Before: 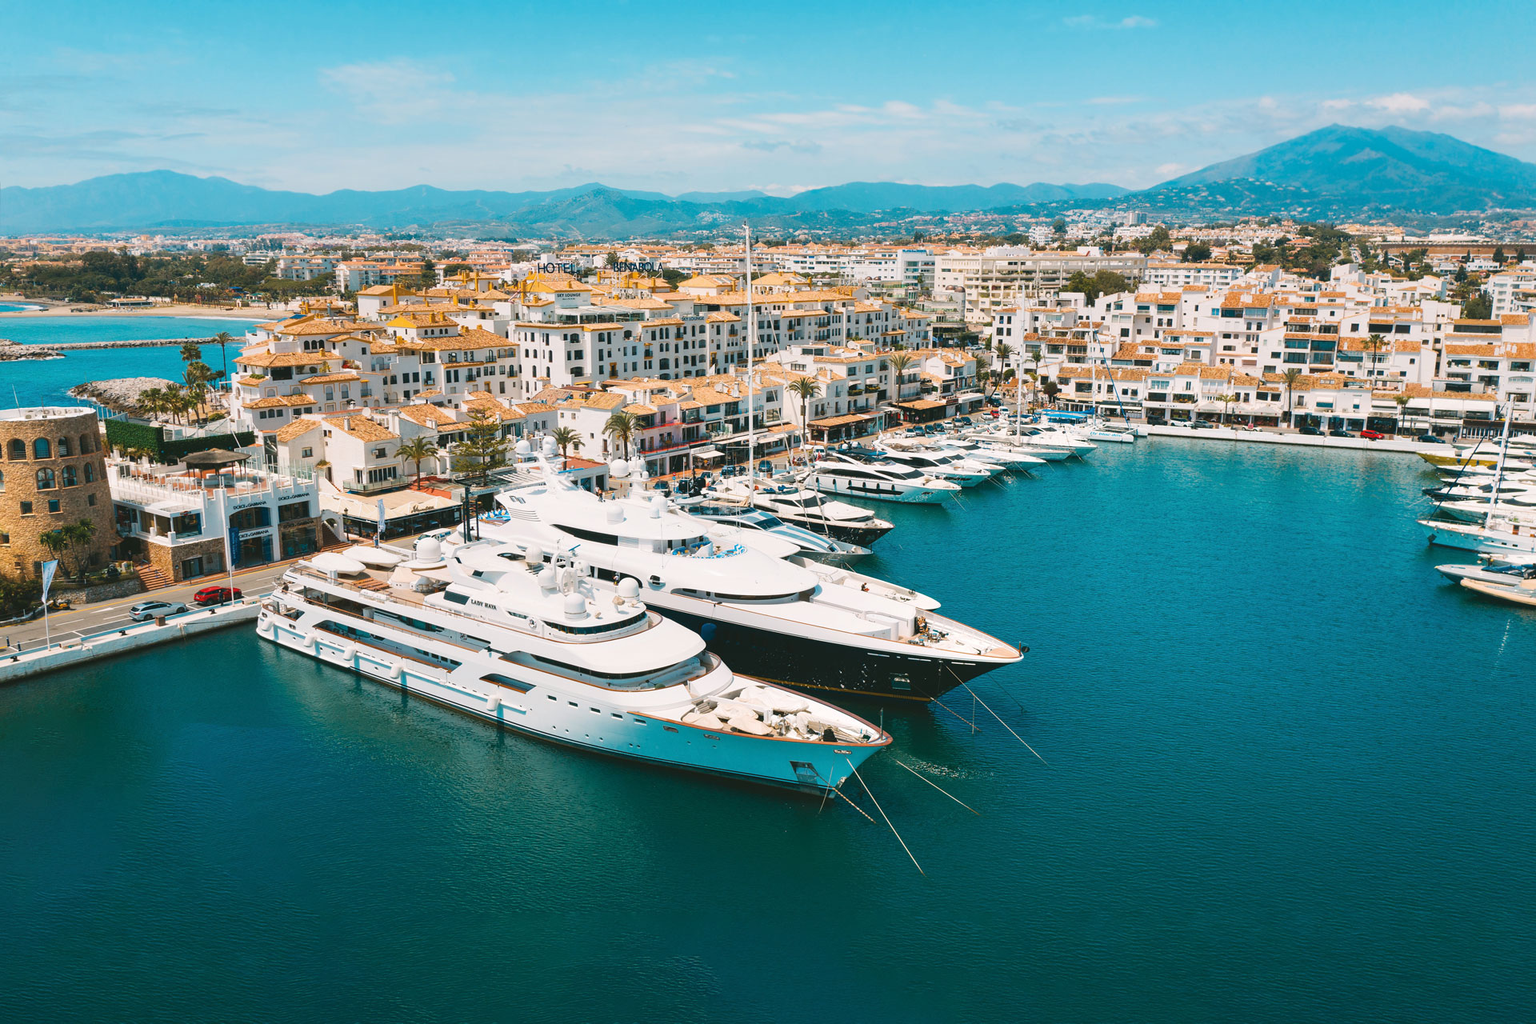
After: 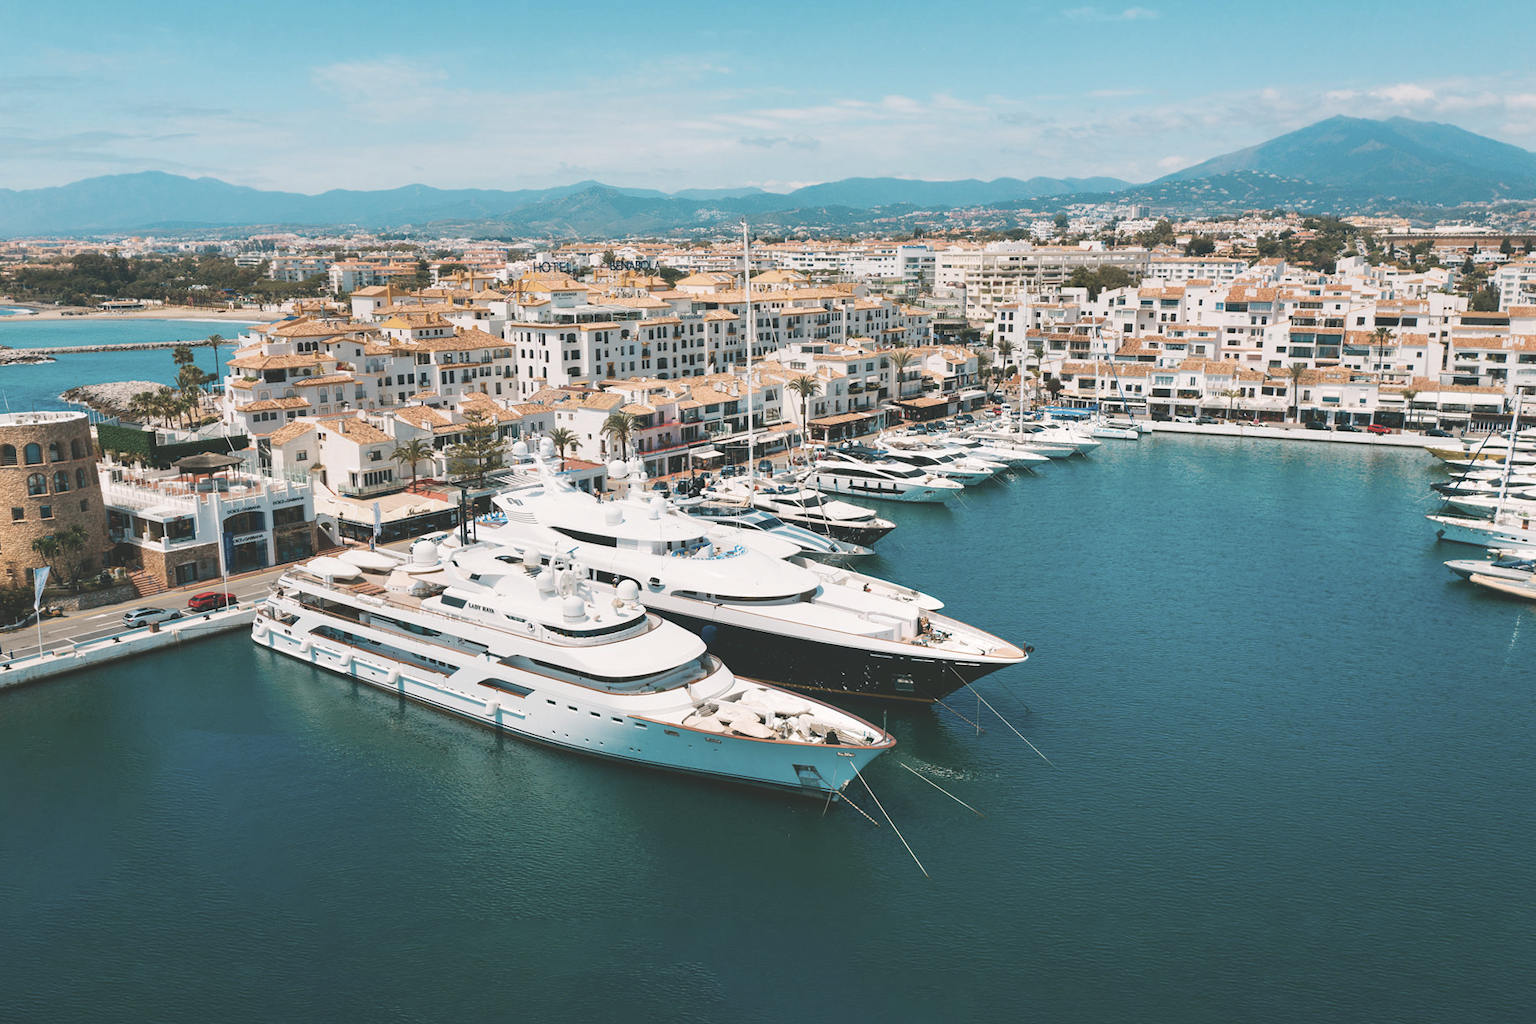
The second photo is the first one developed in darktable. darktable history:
exposure: black level correction -0.015, compensate highlight preservation false
rotate and perspective: rotation -0.45°, automatic cropping original format, crop left 0.008, crop right 0.992, crop top 0.012, crop bottom 0.988
color balance: input saturation 100.43%, contrast fulcrum 14.22%, output saturation 70.41%
